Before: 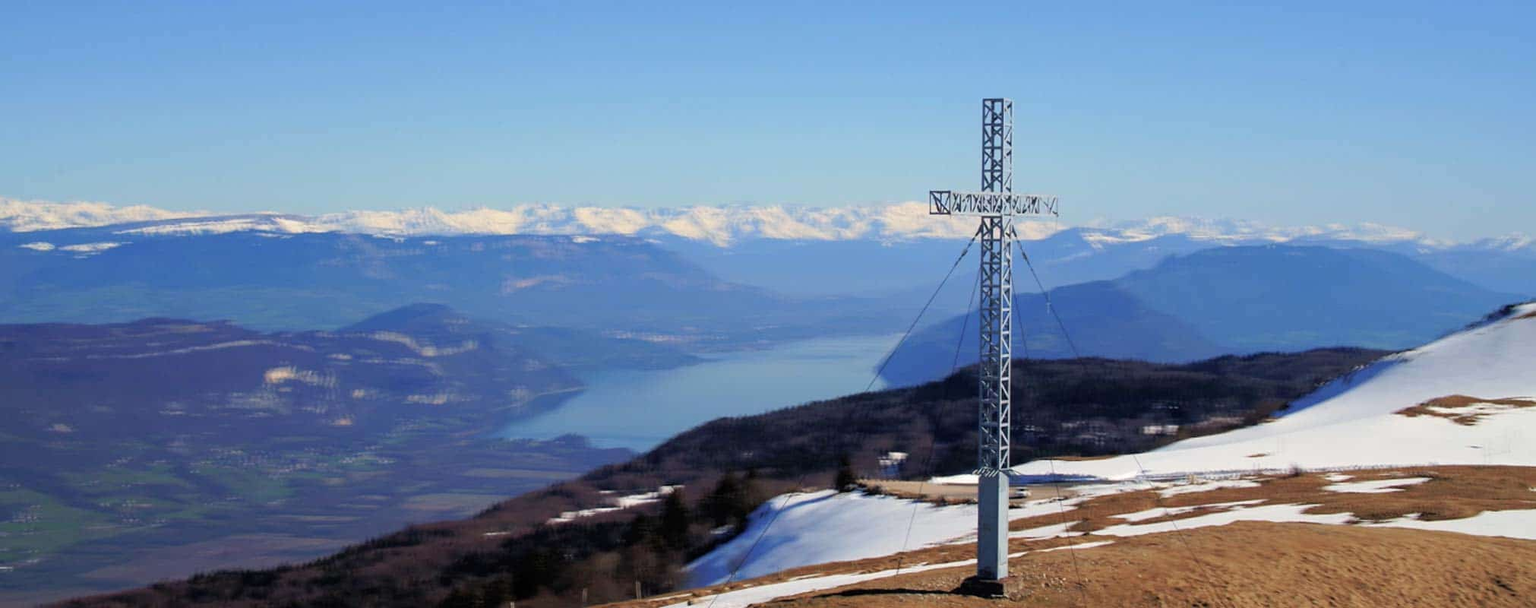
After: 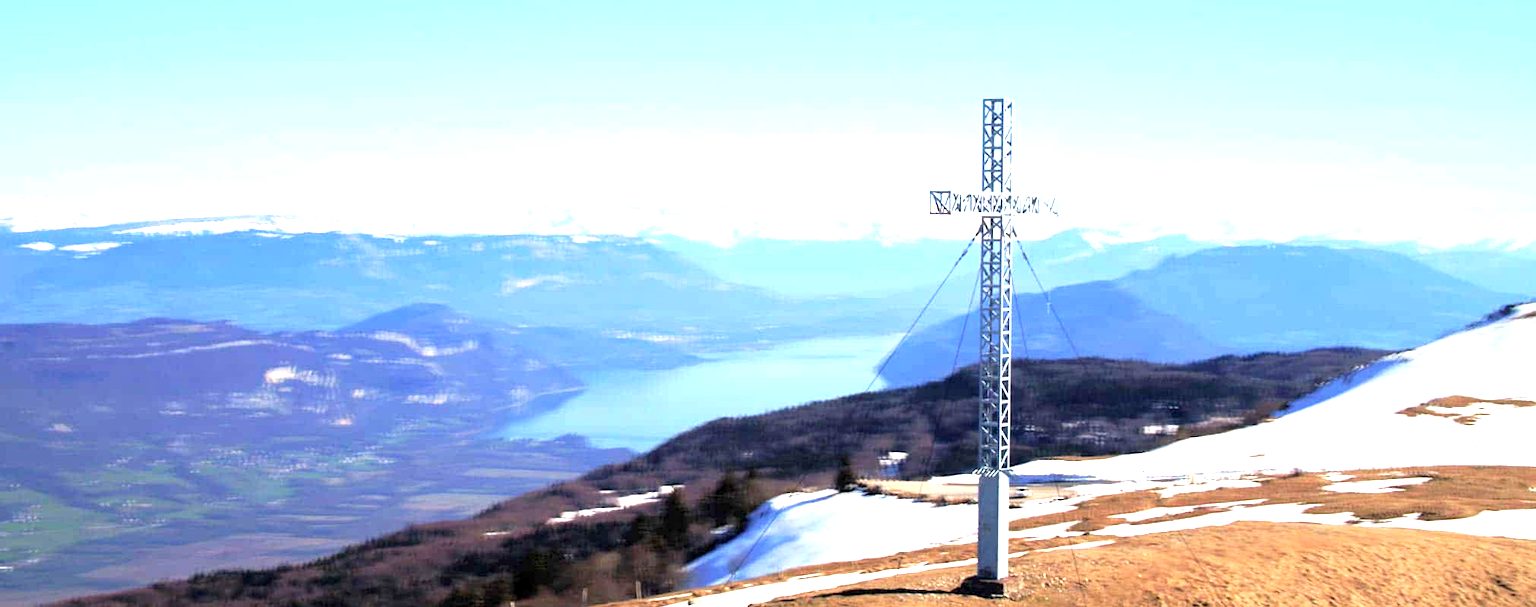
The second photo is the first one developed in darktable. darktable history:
tone equalizer: edges refinement/feathering 500, mask exposure compensation -1.57 EV, preserve details no
exposure: black level correction 0.001, exposure 1.642 EV, compensate highlight preservation false
